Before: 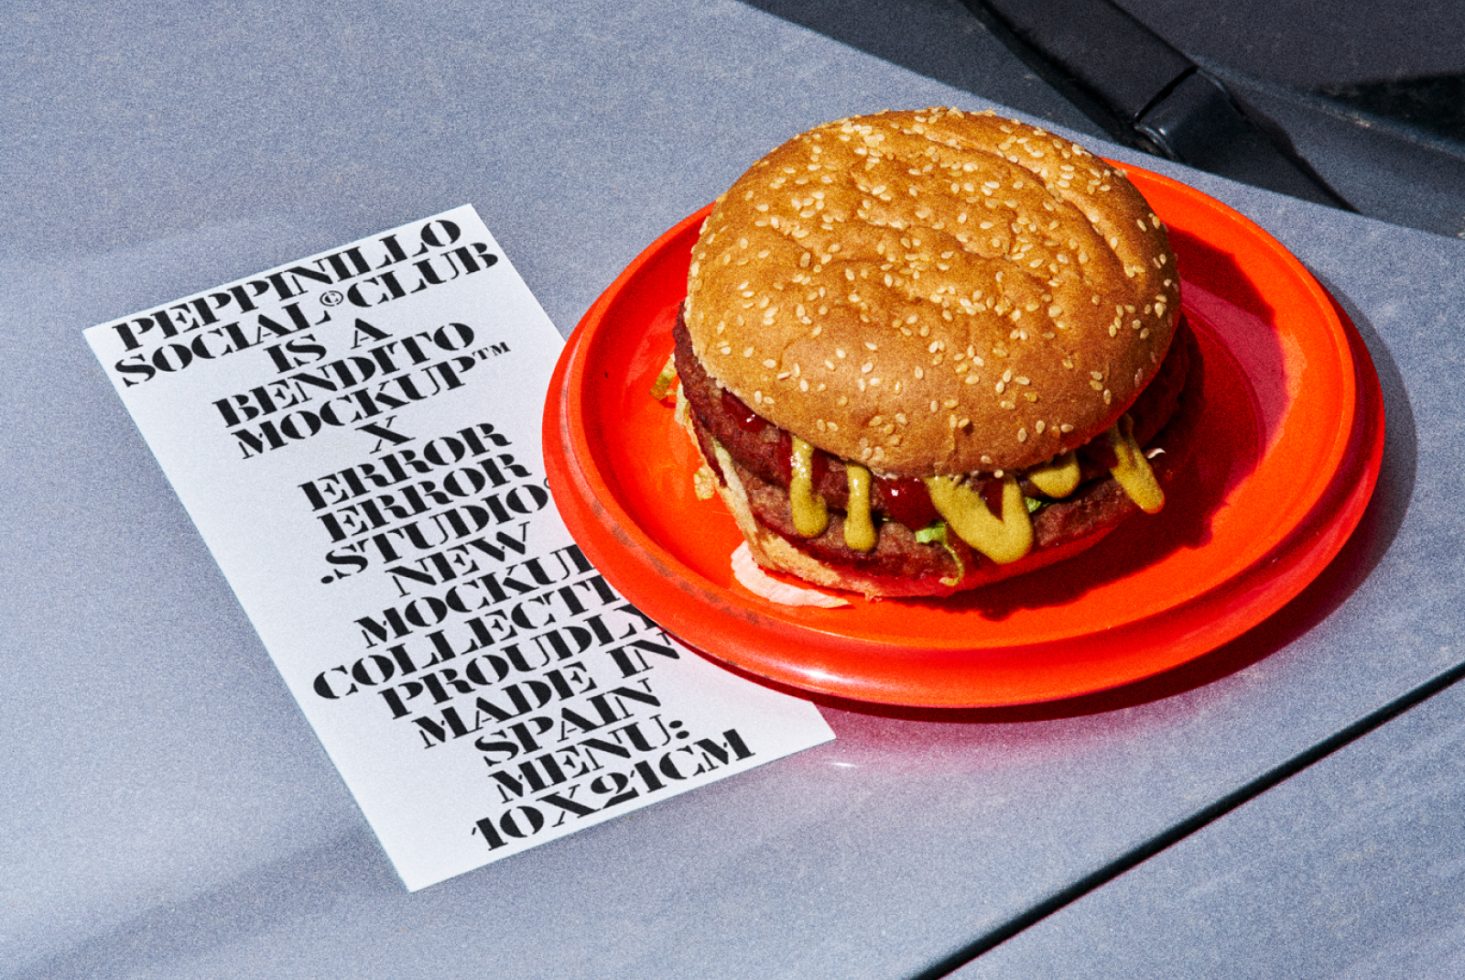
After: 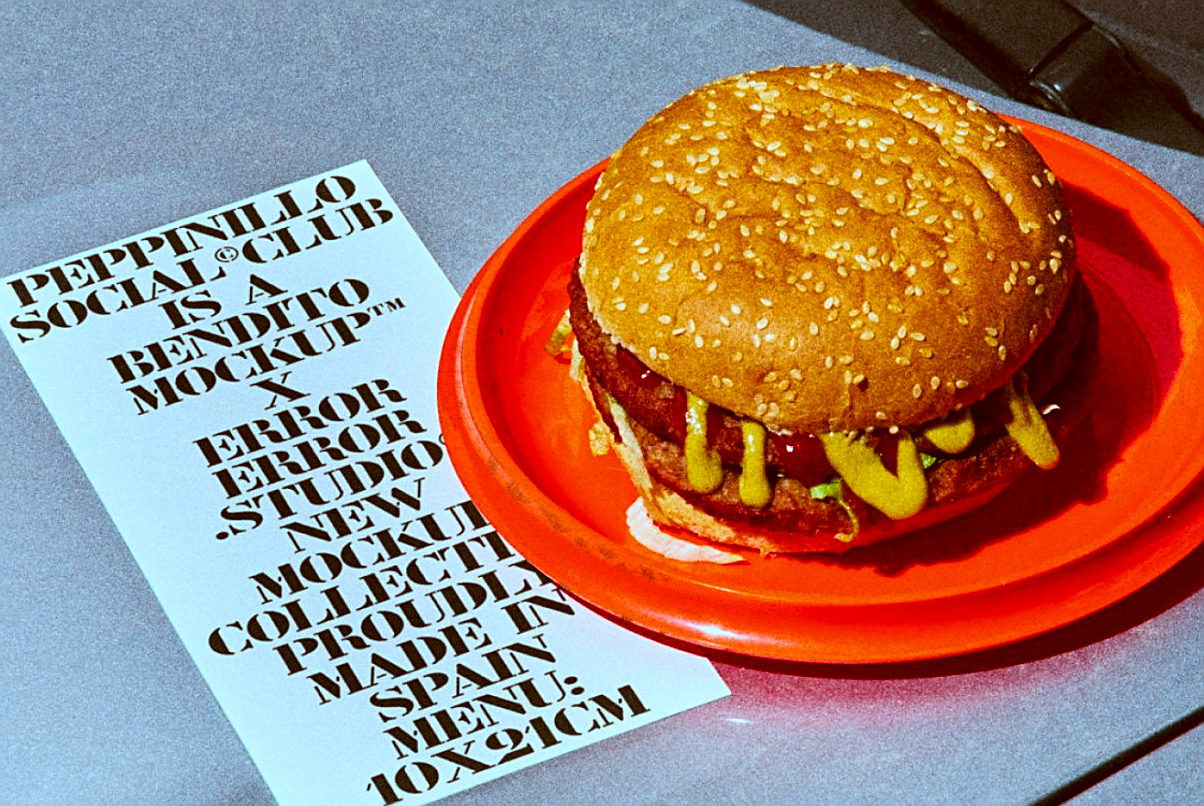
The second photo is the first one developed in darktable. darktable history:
crop and rotate: left 7.221%, top 4.606%, right 10.576%, bottom 13.088%
sharpen: amount 0.493
color correction: highlights a* -13.83, highlights b* -16.6, shadows a* 10.24, shadows b* 29.16
color balance rgb: perceptual saturation grading › global saturation 19.886%, global vibrance 20%
